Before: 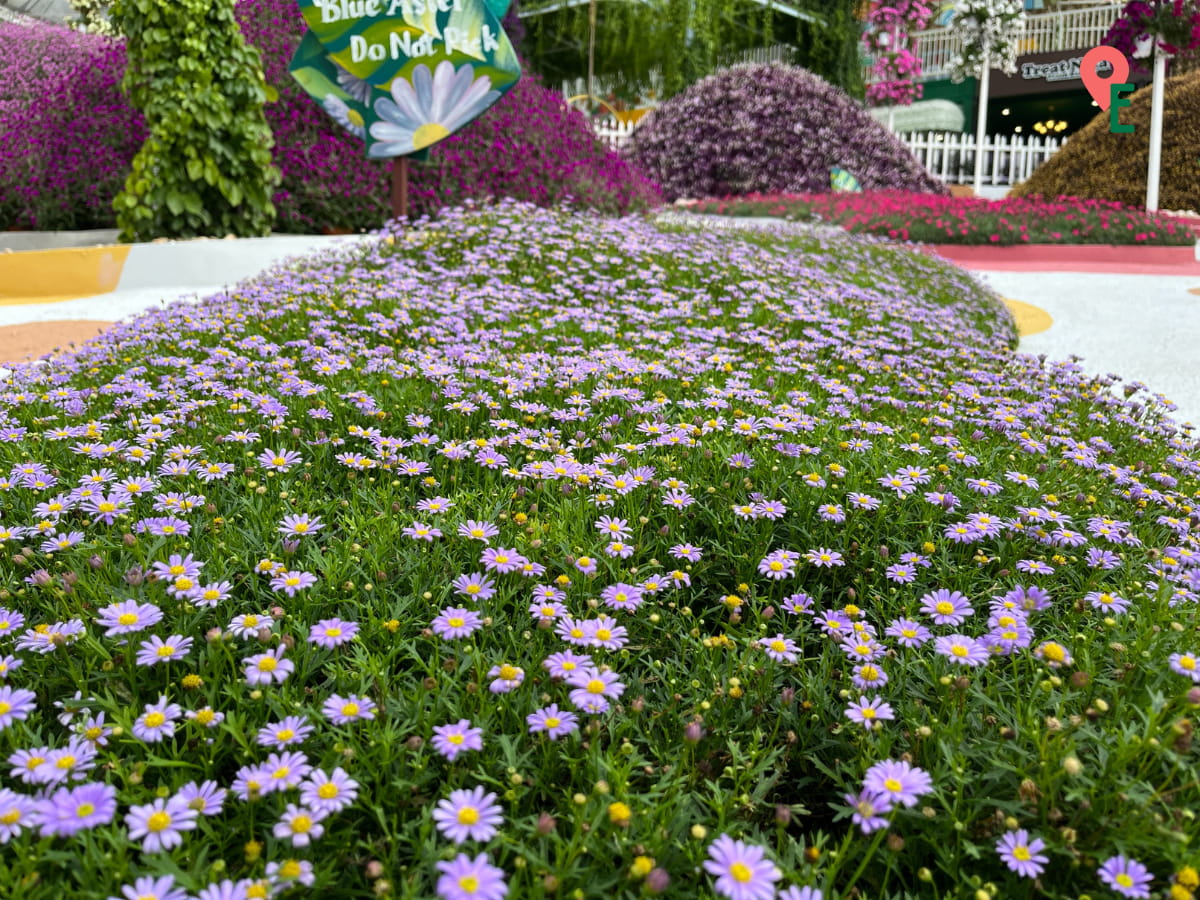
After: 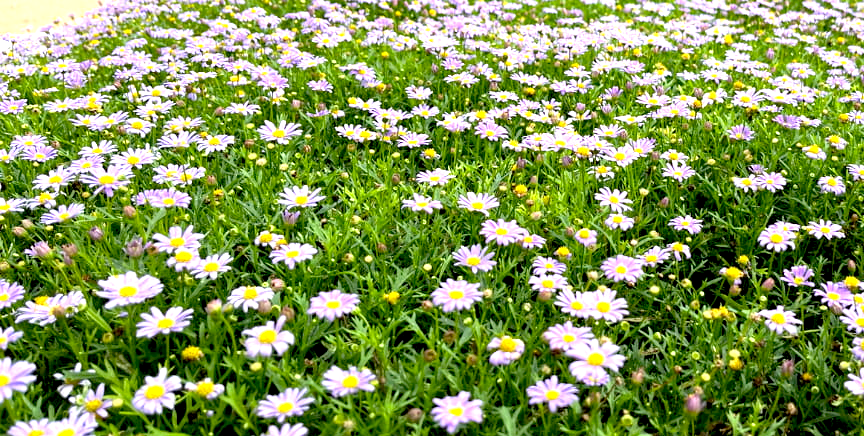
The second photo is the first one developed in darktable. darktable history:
crop: top 36.498%, right 27.964%, bottom 14.995%
exposure: black level correction 0.011, exposure 1.088 EV, compensate exposure bias true, compensate highlight preservation false
